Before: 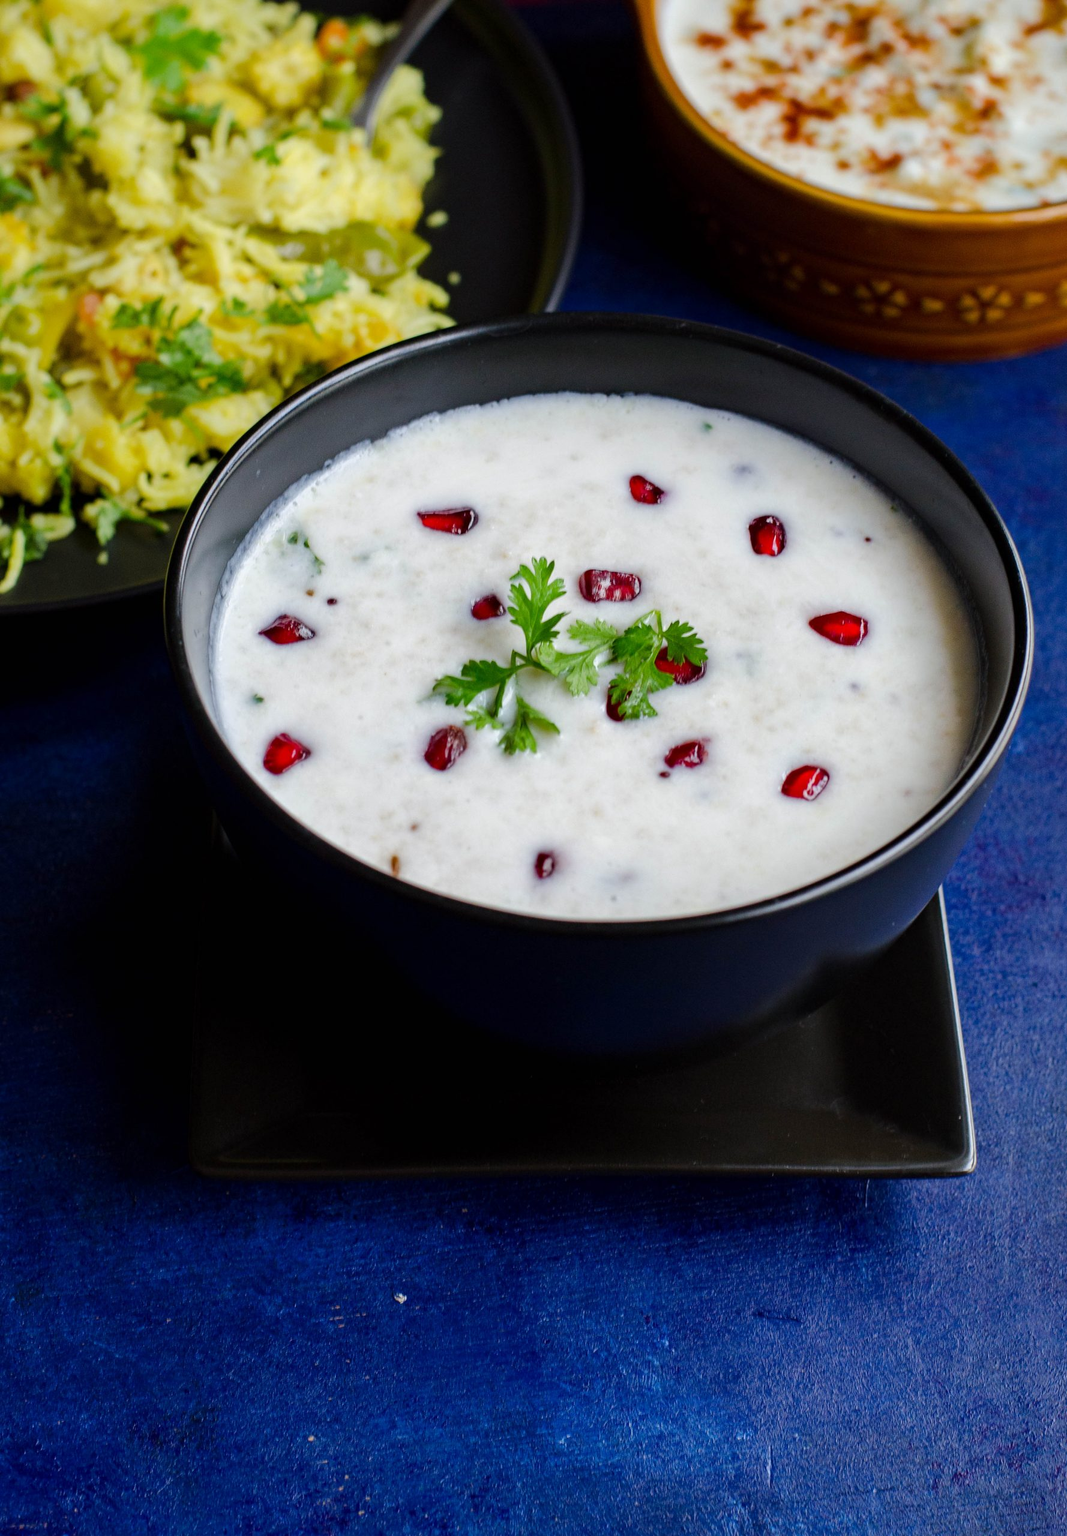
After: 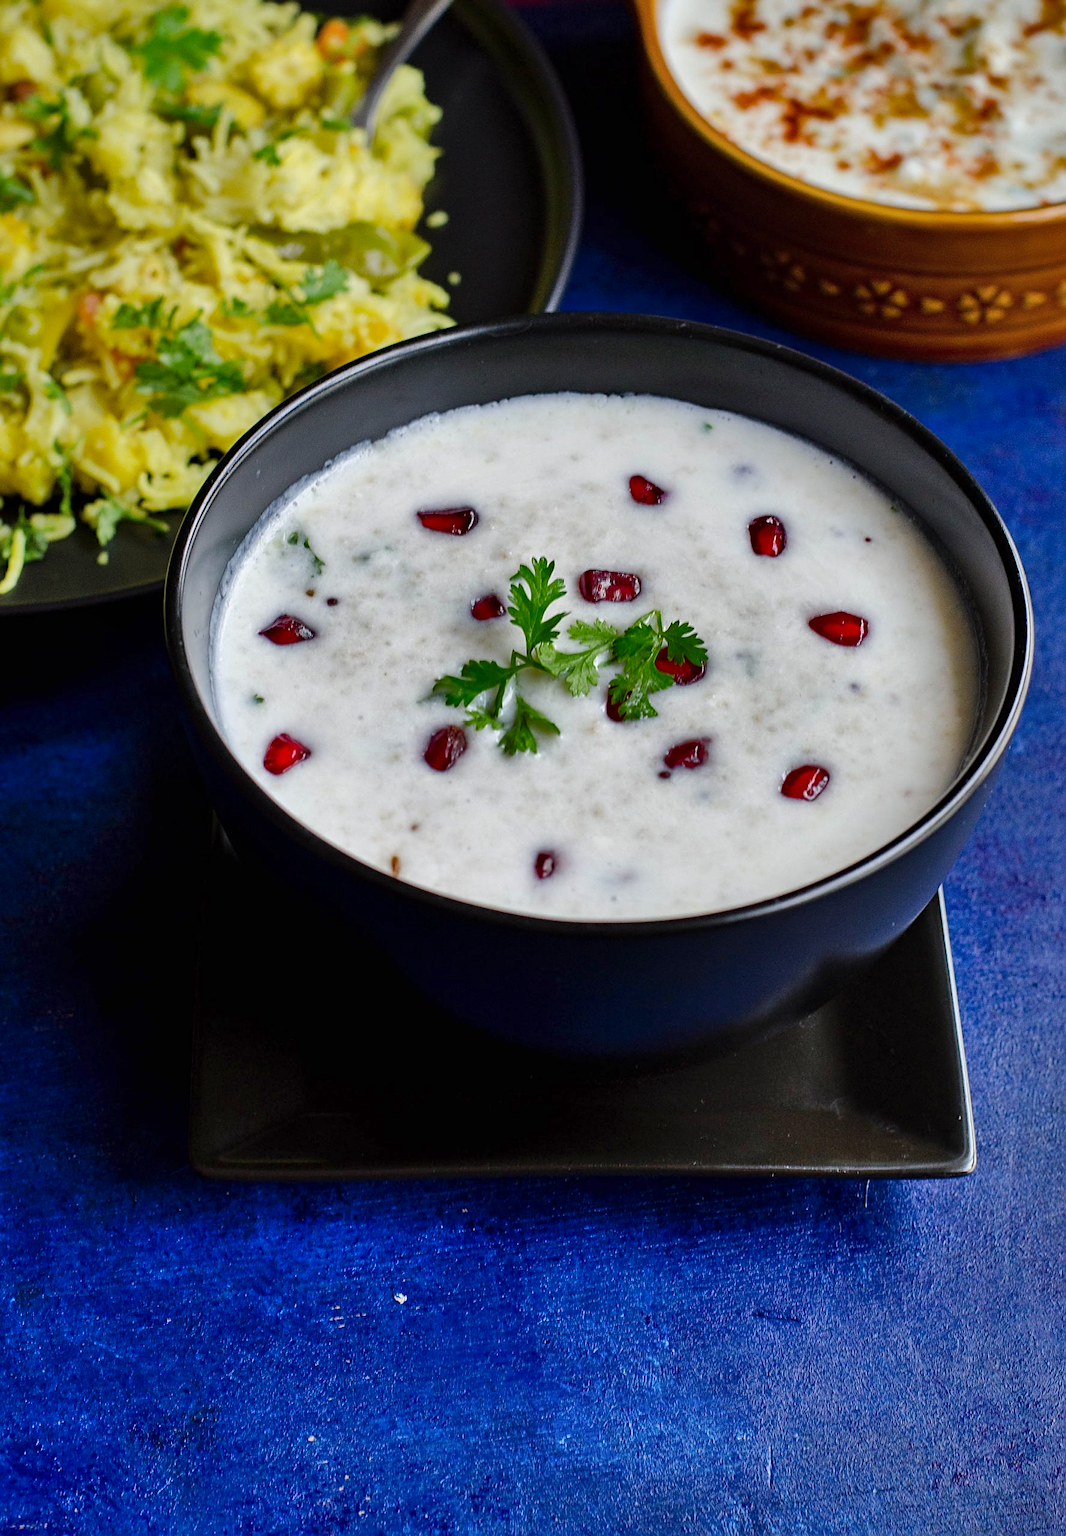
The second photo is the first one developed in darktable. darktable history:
sharpen: on, module defaults
shadows and highlights: white point adjustment 0.1, highlights -70, soften with gaussian
